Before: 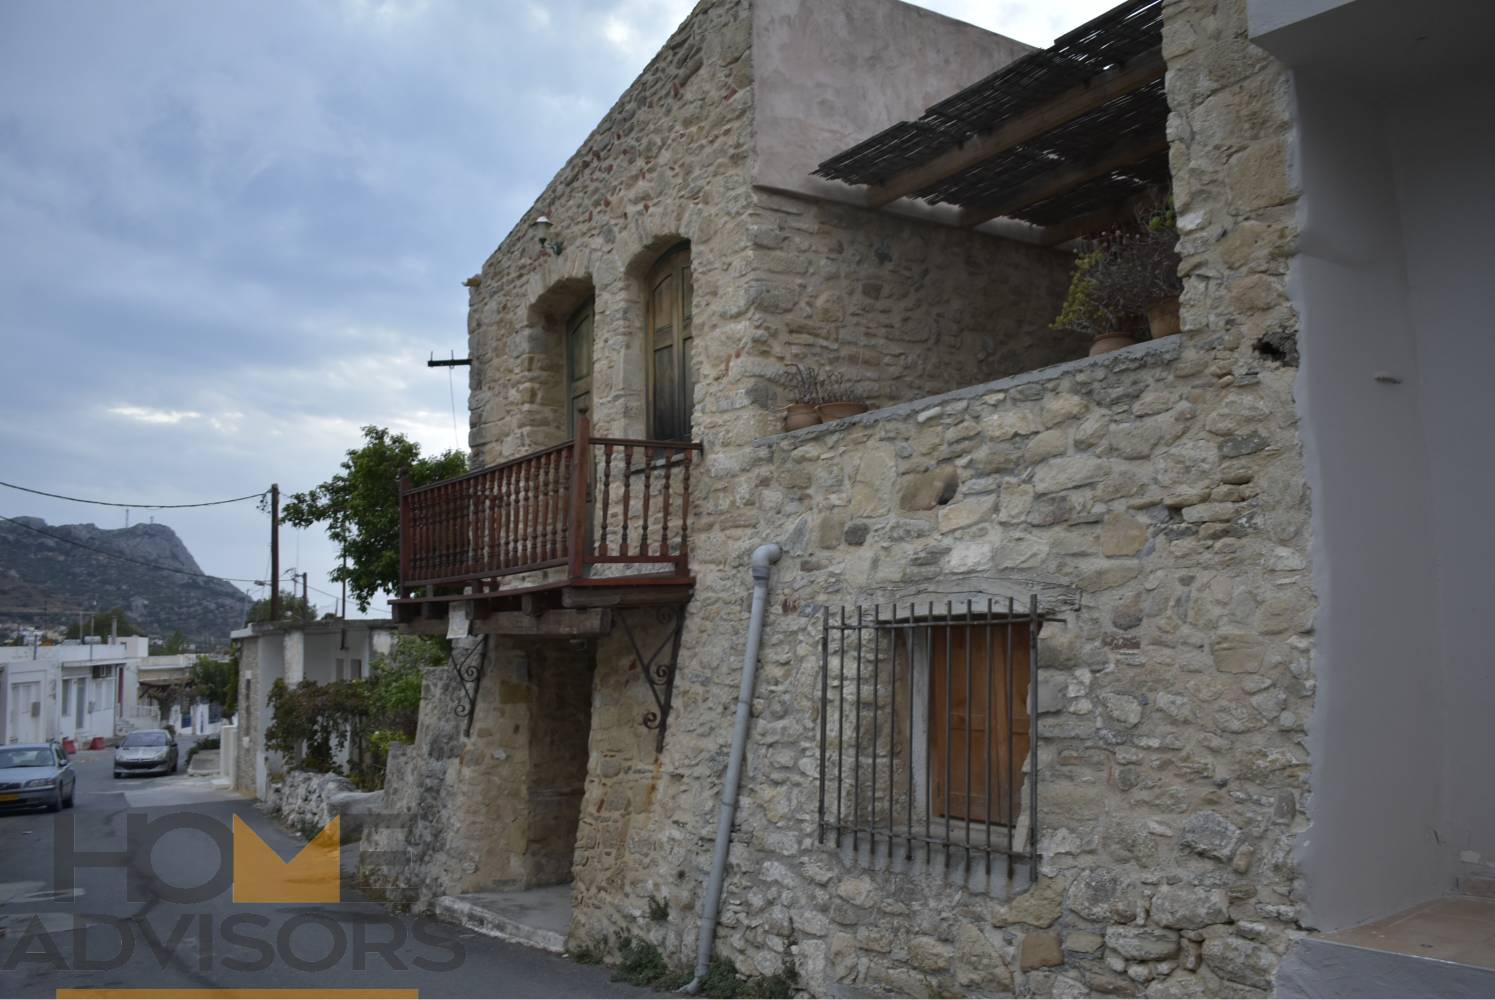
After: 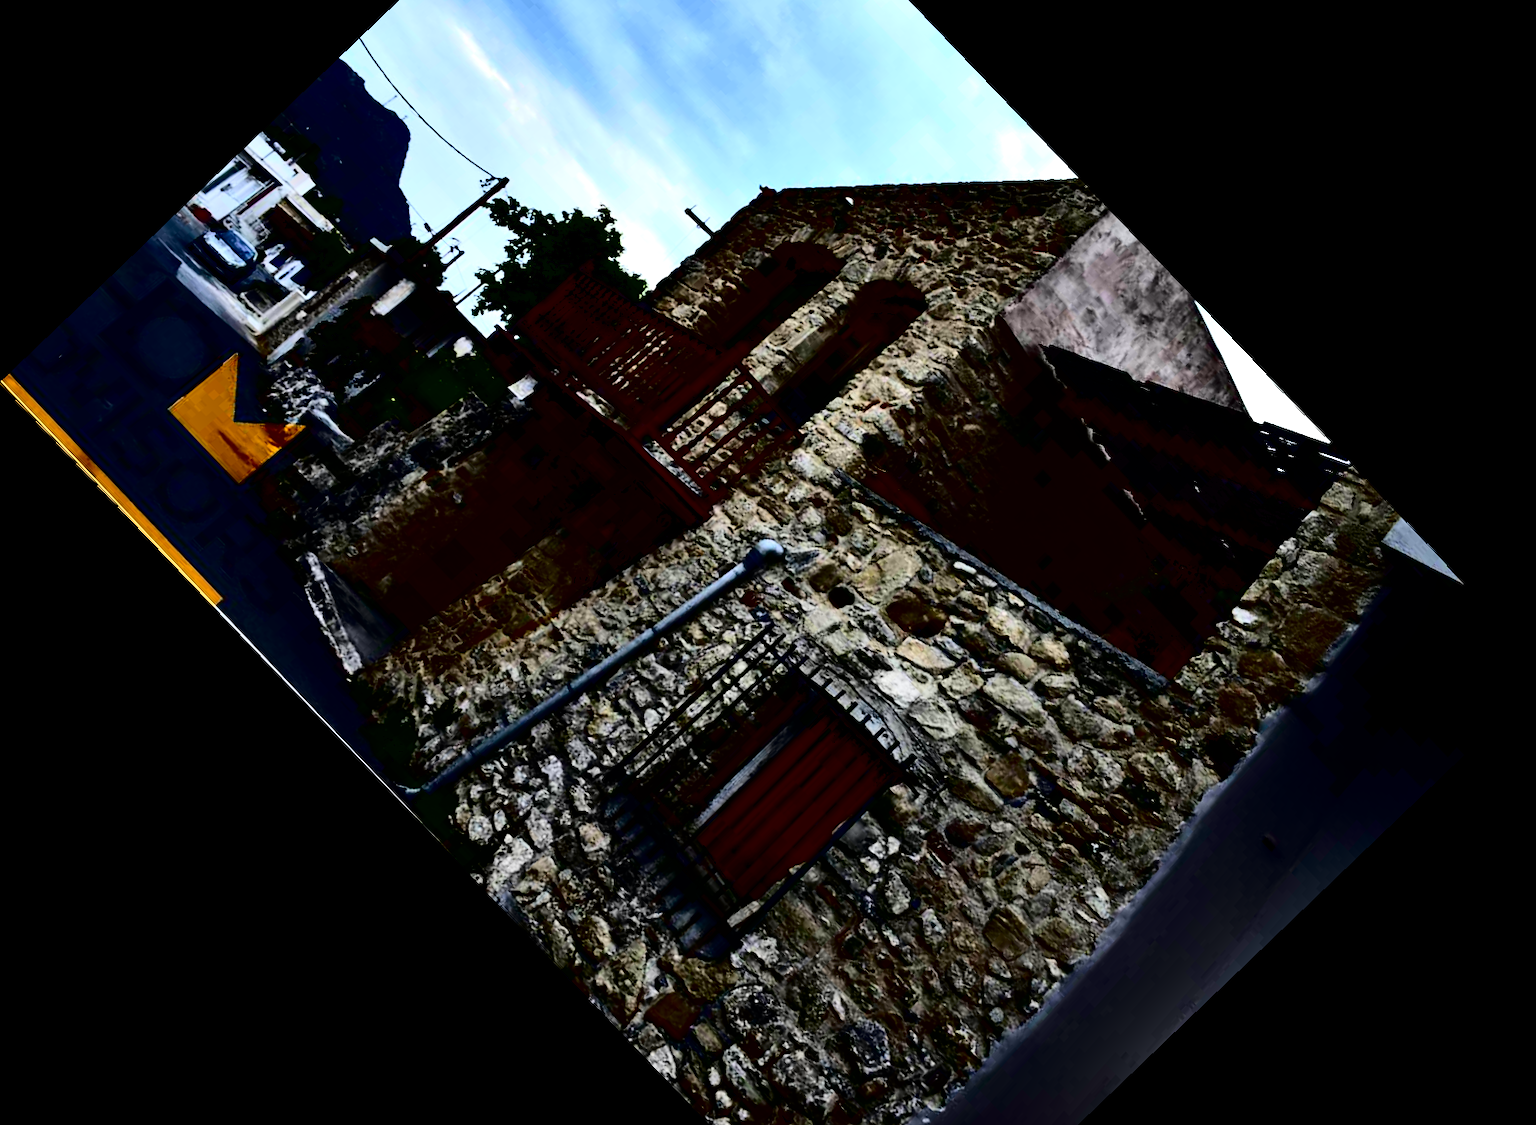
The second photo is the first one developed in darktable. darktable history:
contrast brightness saturation: contrast 0.77, brightness -1, saturation 1
contrast equalizer: octaves 7, y [[0.6 ×6], [0.55 ×6], [0 ×6], [0 ×6], [0 ×6]]
crop and rotate: angle -46.26°, top 16.234%, right 0.912%, bottom 11.704%
base curve: curves: ch0 [(0, 0) (0.472, 0.508) (1, 1)]
rotate and perspective: rotation 0.215°, lens shift (vertical) -0.139, crop left 0.069, crop right 0.939, crop top 0.002, crop bottom 0.996
